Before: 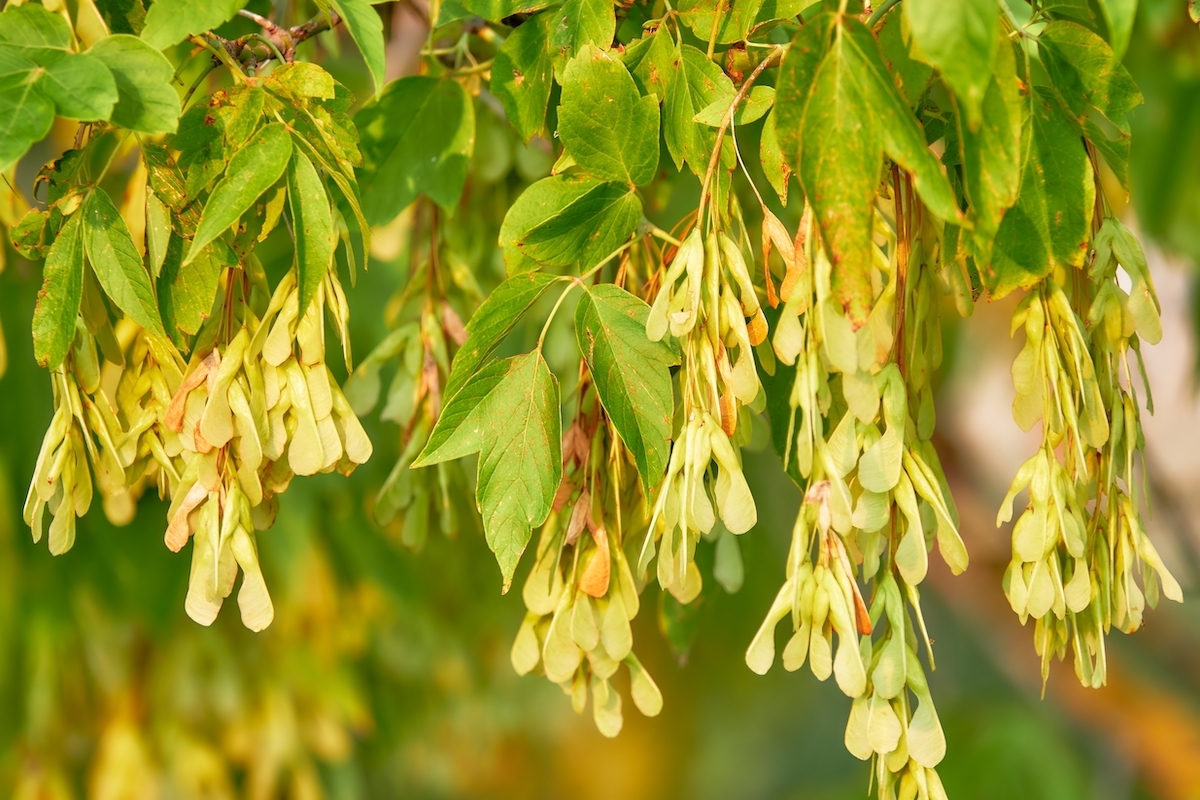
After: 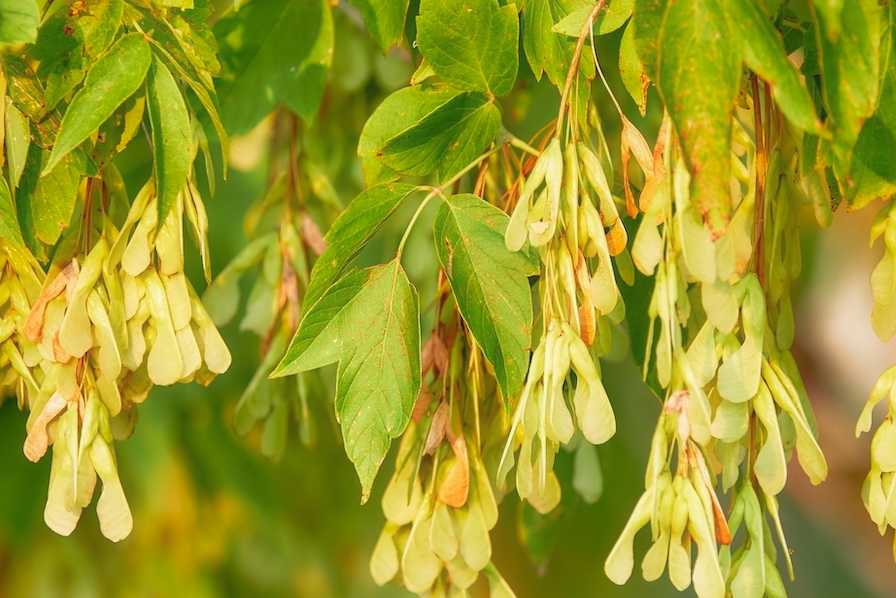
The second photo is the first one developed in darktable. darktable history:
crop and rotate: left 11.831%, top 11.346%, right 13.429%, bottom 13.899%
contrast equalizer: y [[0.5, 0.488, 0.462, 0.461, 0.491, 0.5], [0.5 ×6], [0.5 ×6], [0 ×6], [0 ×6]]
